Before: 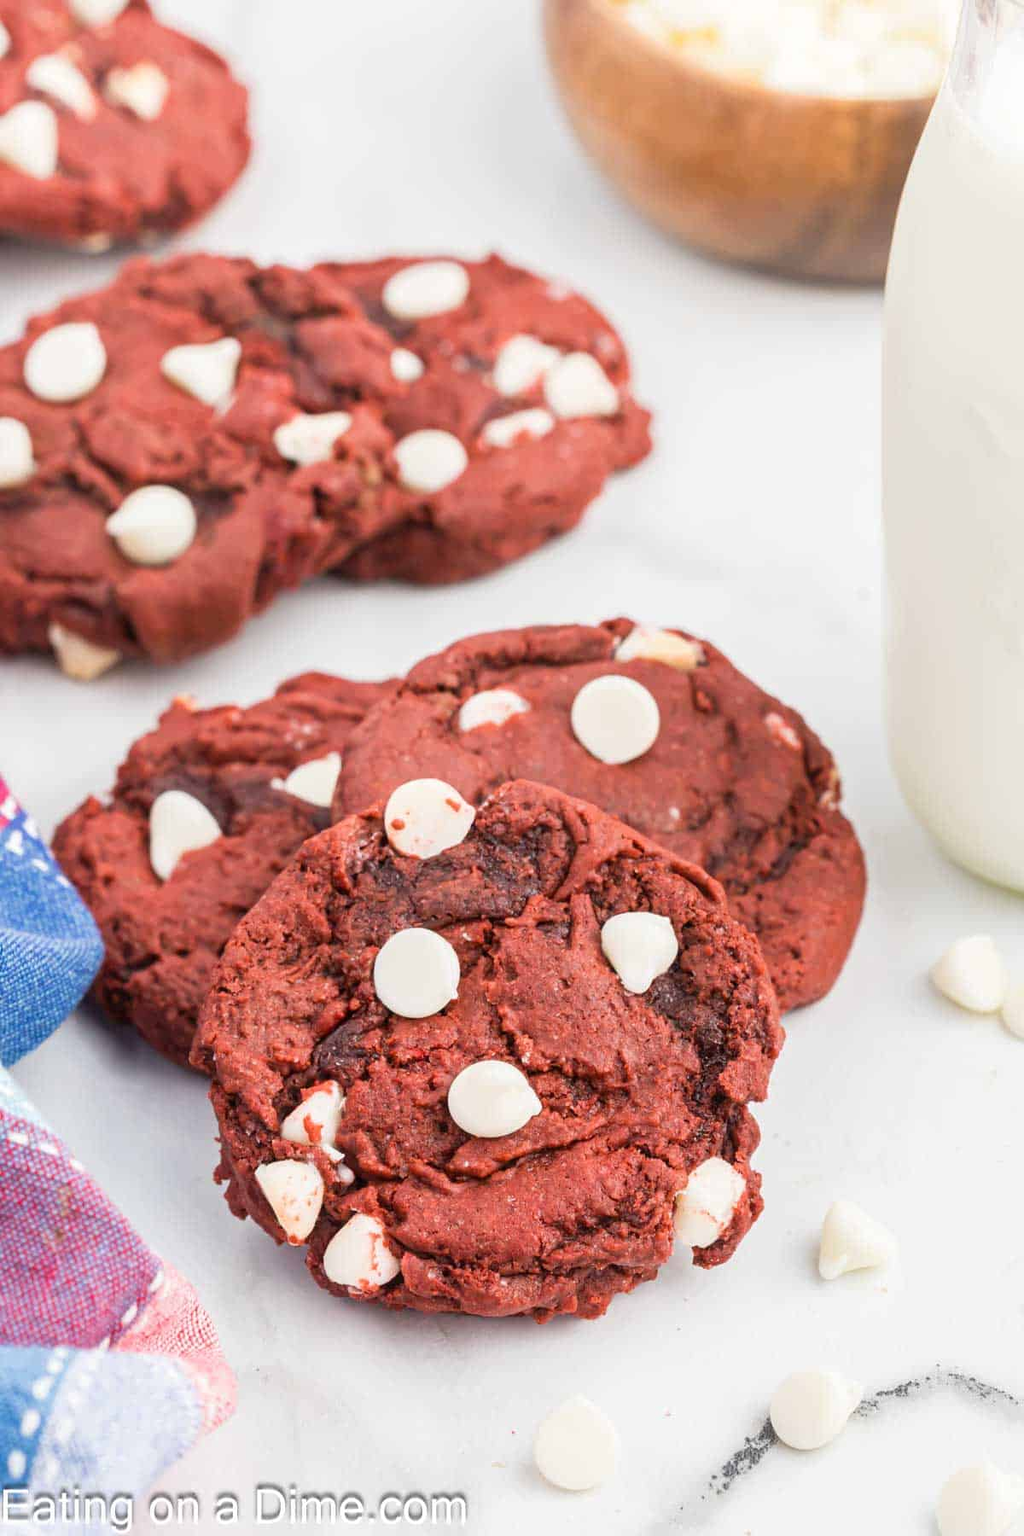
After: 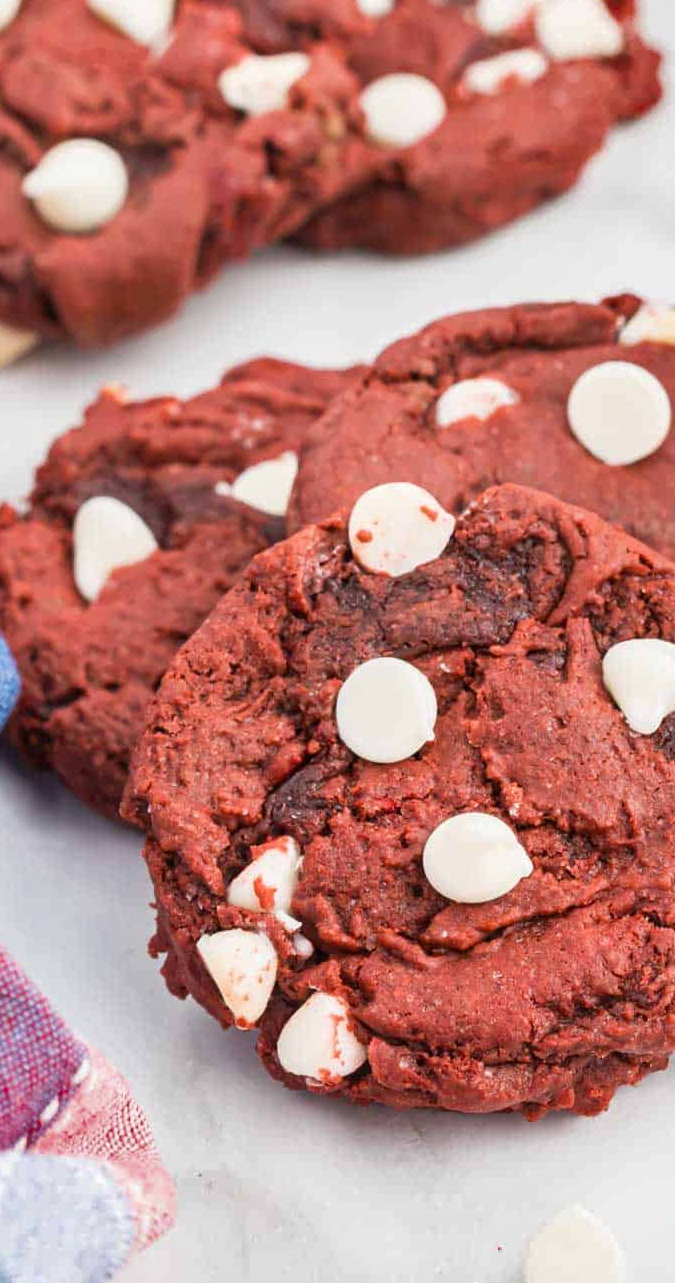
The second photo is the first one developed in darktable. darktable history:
shadows and highlights: low approximation 0.01, soften with gaussian
crop: left 8.57%, top 23.903%, right 35.134%, bottom 4.79%
